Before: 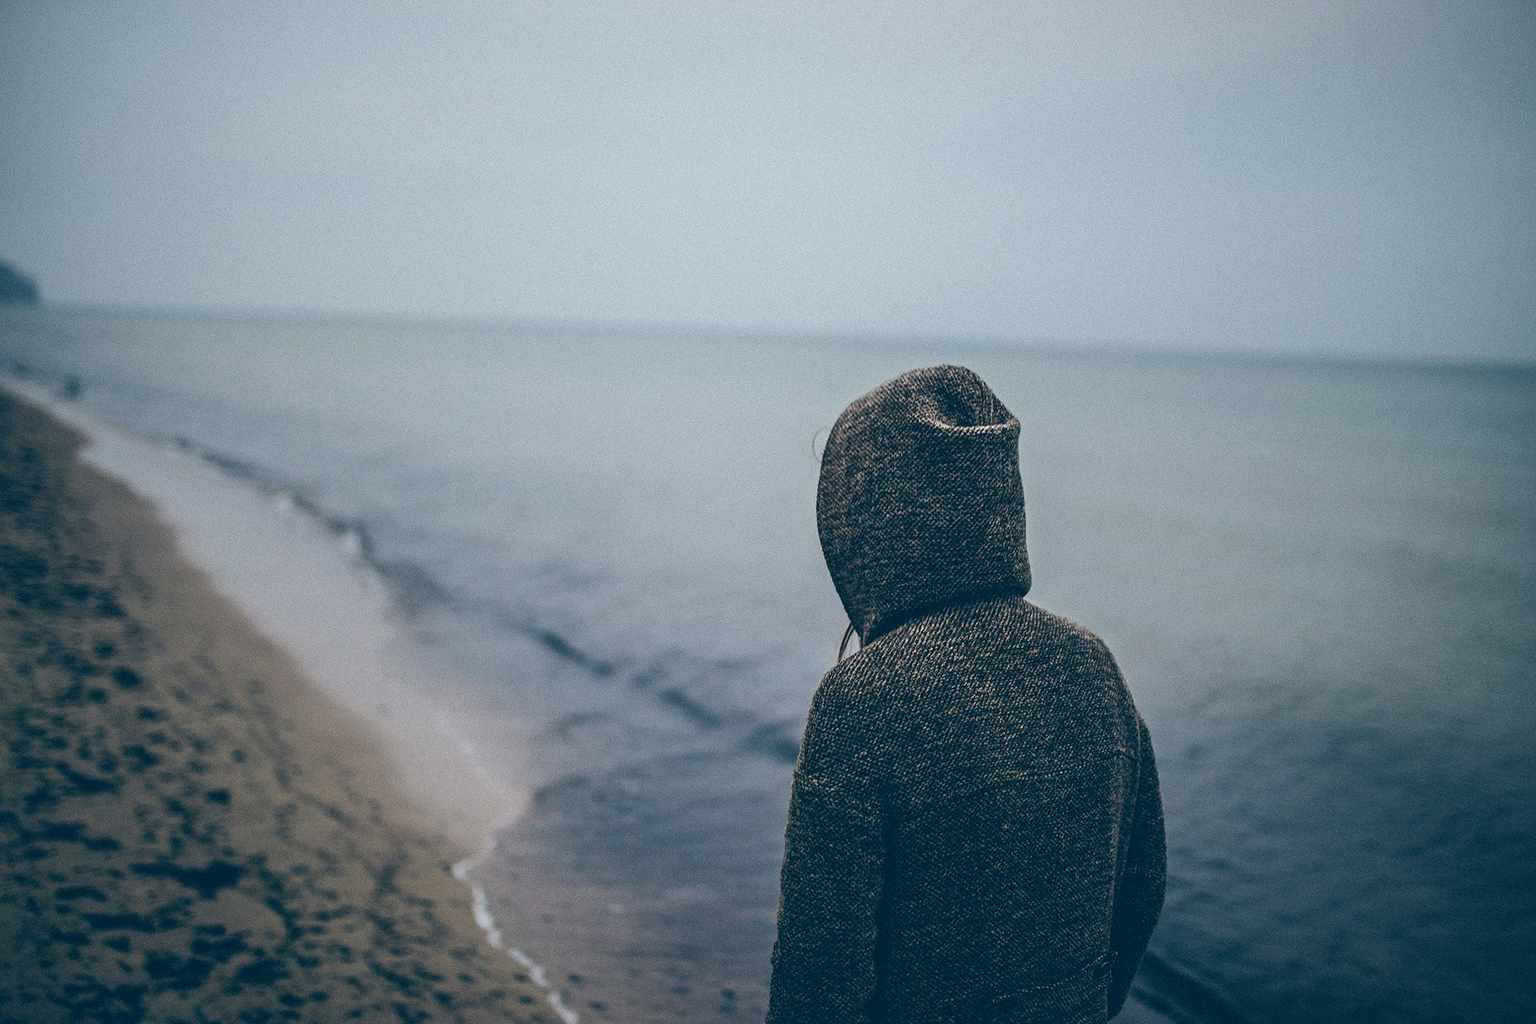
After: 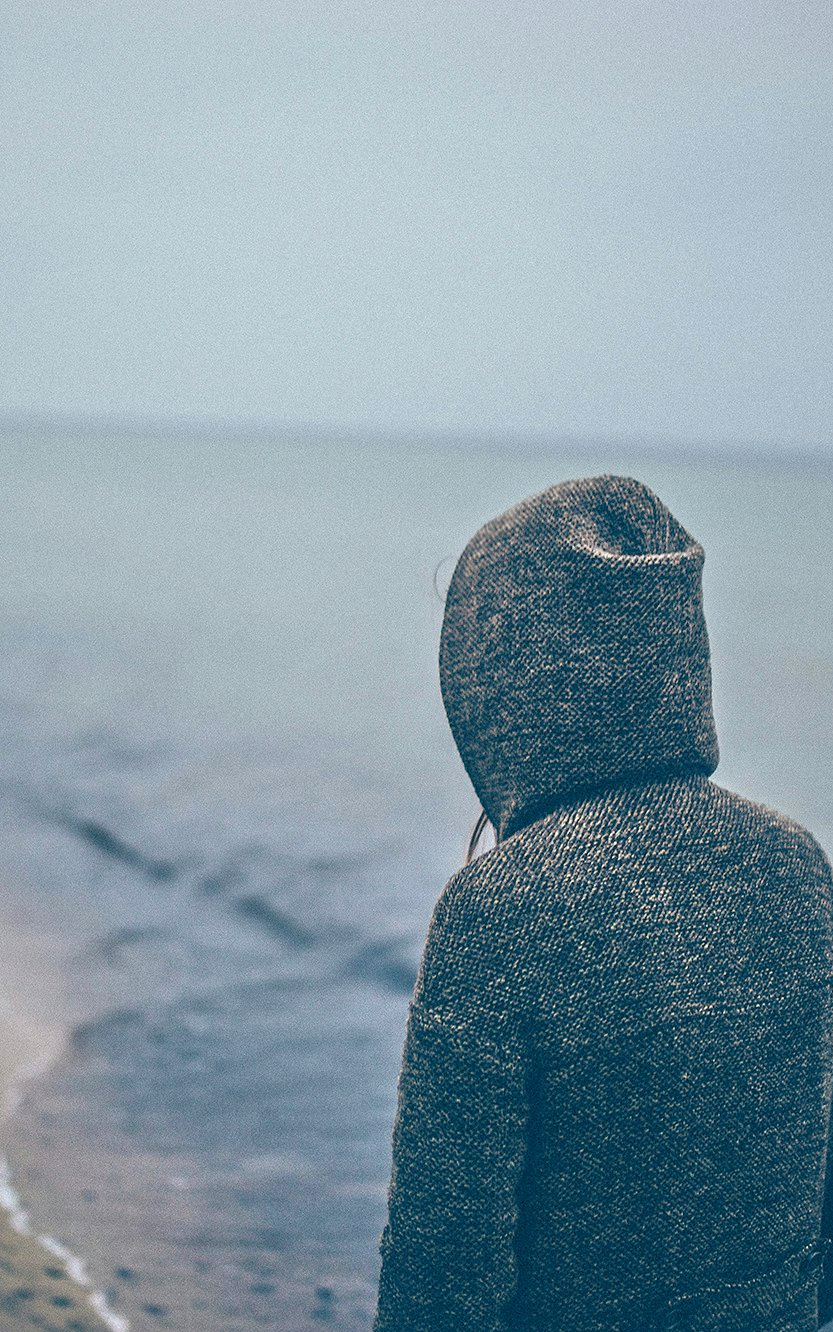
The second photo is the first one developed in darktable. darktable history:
tone equalizer: -7 EV 0.15 EV, -6 EV 0.6 EV, -5 EV 1.15 EV, -4 EV 1.33 EV, -3 EV 1.15 EV, -2 EV 0.6 EV, -1 EV 0.15 EV, mask exposure compensation -0.5 EV
crop: left 31.229%, right 27.105%
